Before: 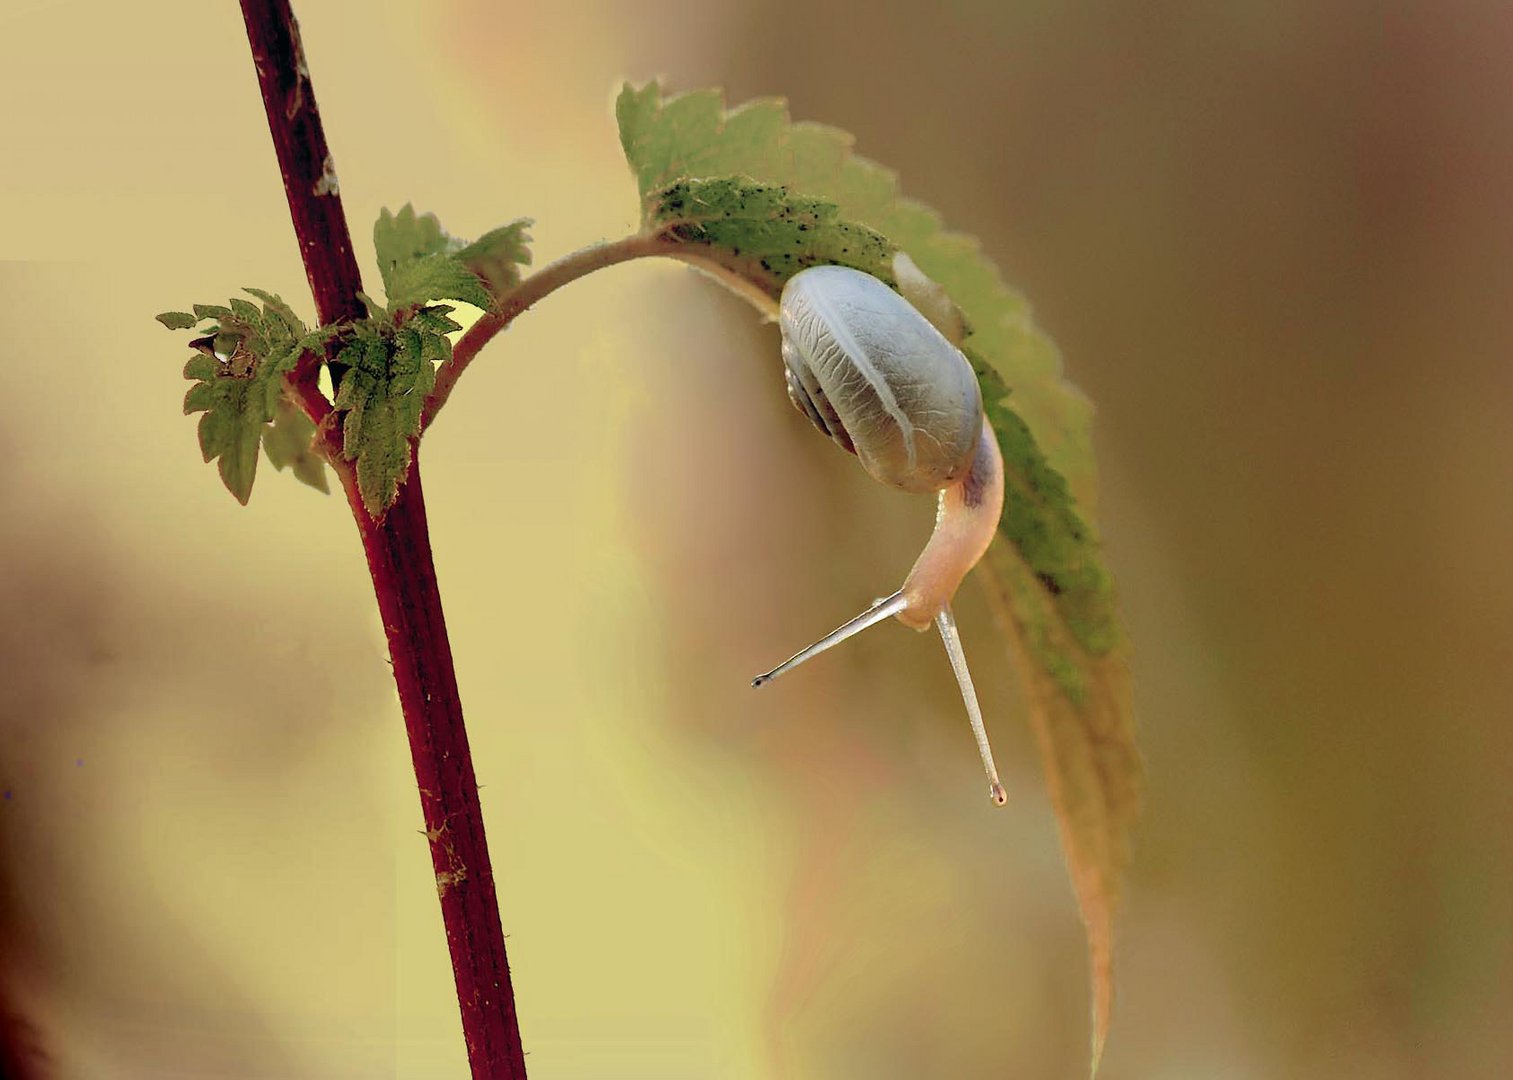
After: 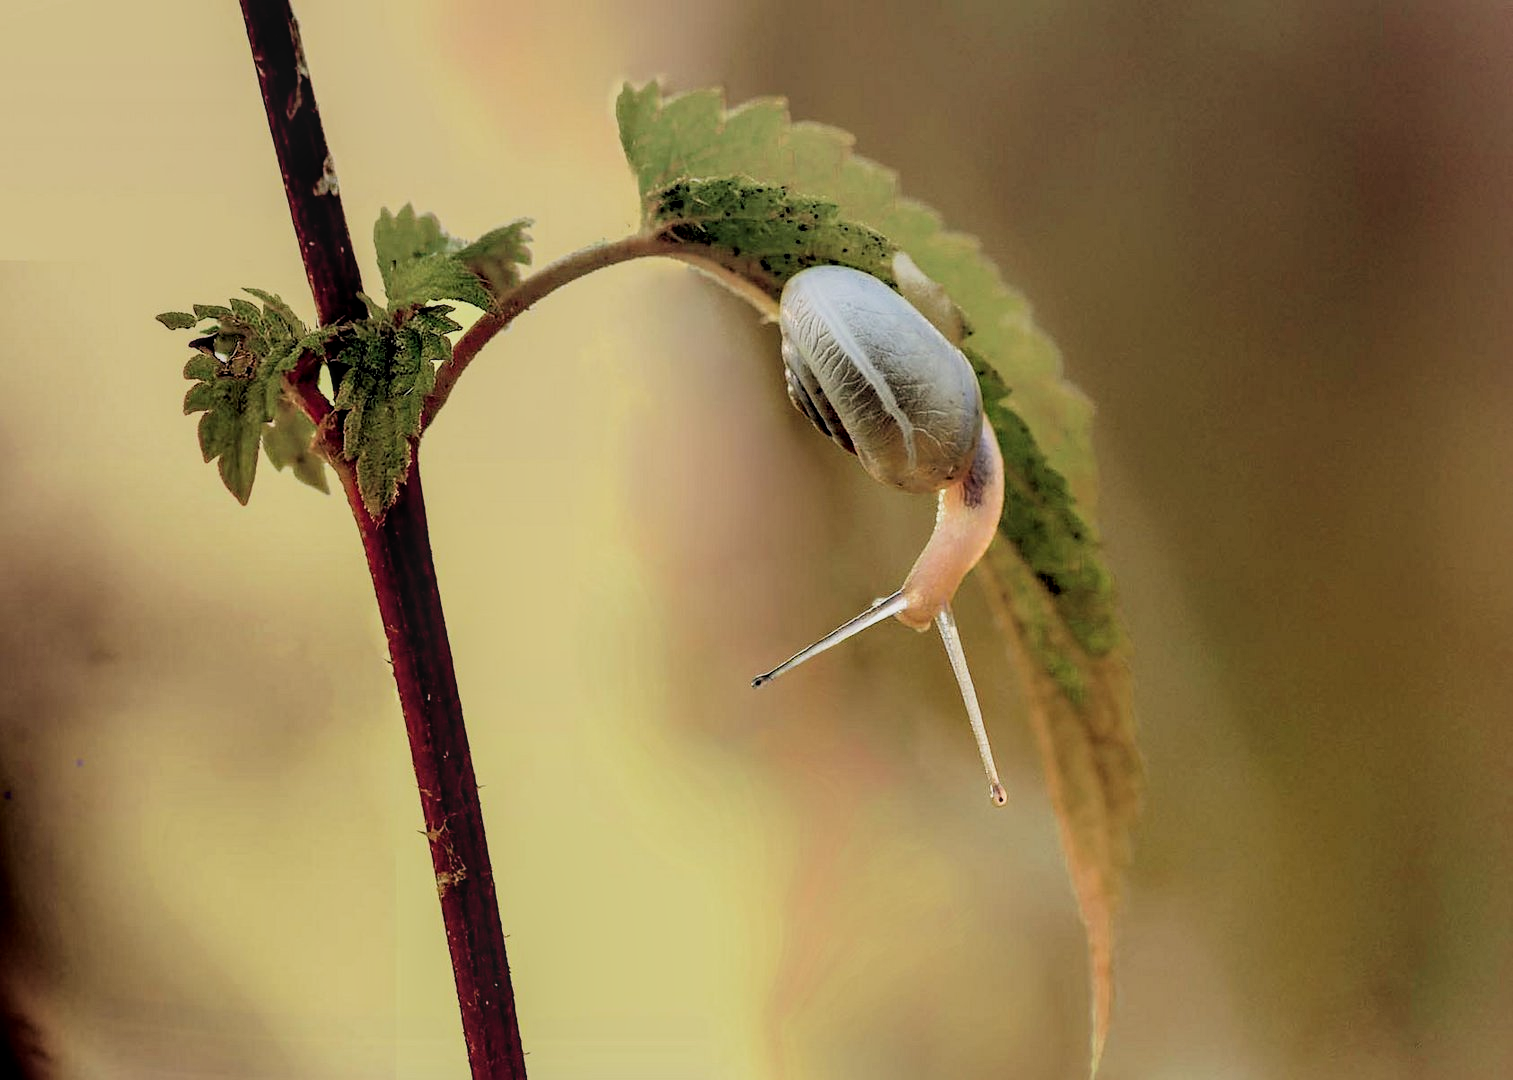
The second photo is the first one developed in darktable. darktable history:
filmic rgb: black relative exposure -5 EV, hardness 2.88, contrast 1.3, highlights saturation mix -30%
local contrast: on, module defaults
